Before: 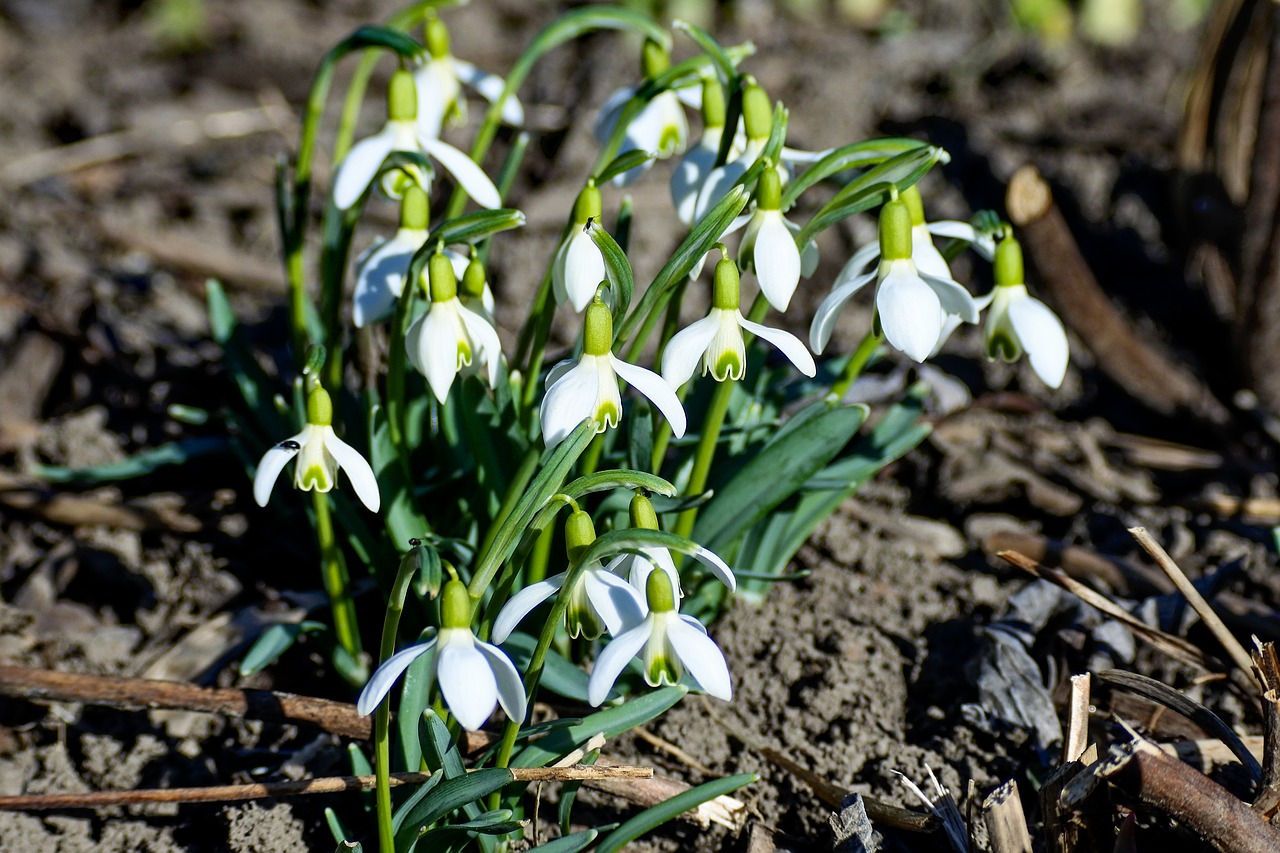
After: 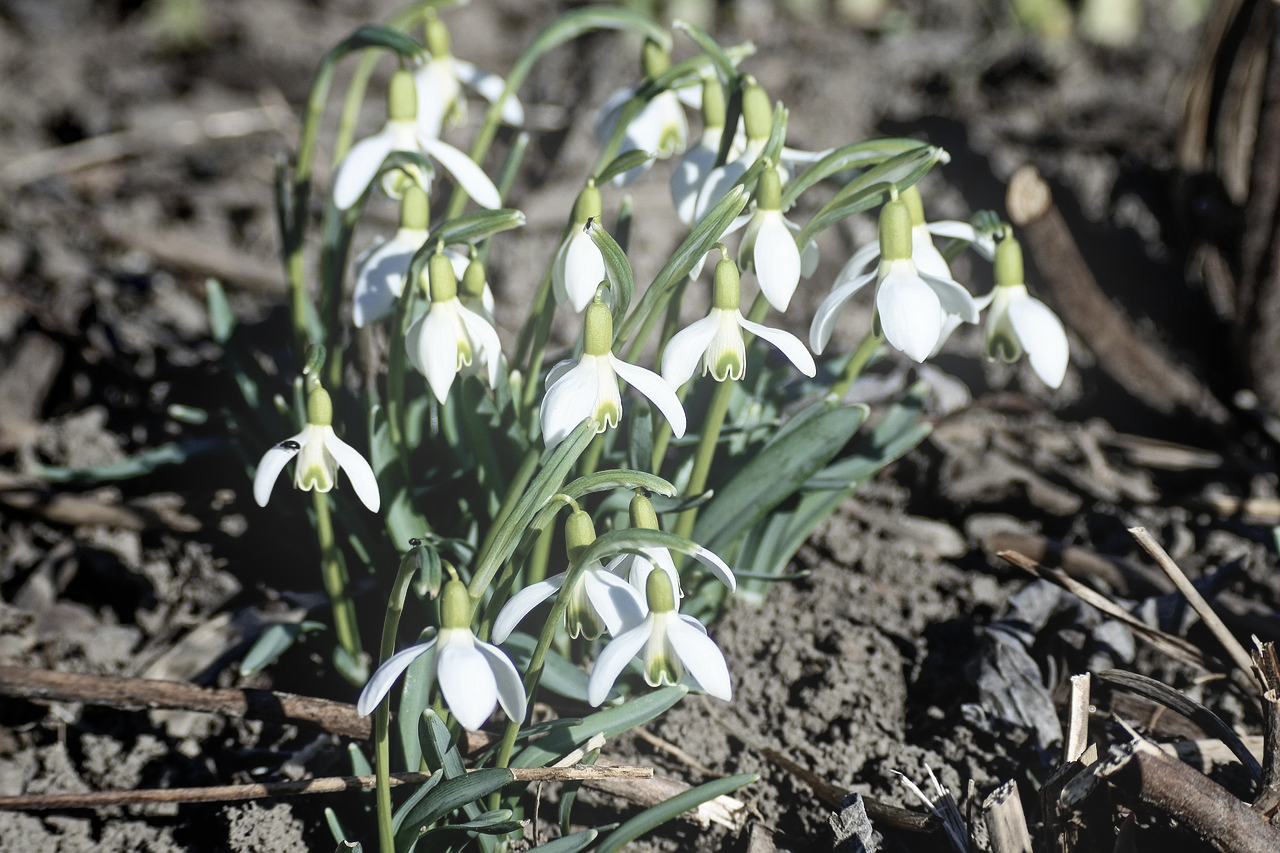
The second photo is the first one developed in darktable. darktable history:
shadows and highlights: shadows 24.5, highlights -78.15, soften with gaussian
bloom: on, module defaults
color correction: saturation 0.5
